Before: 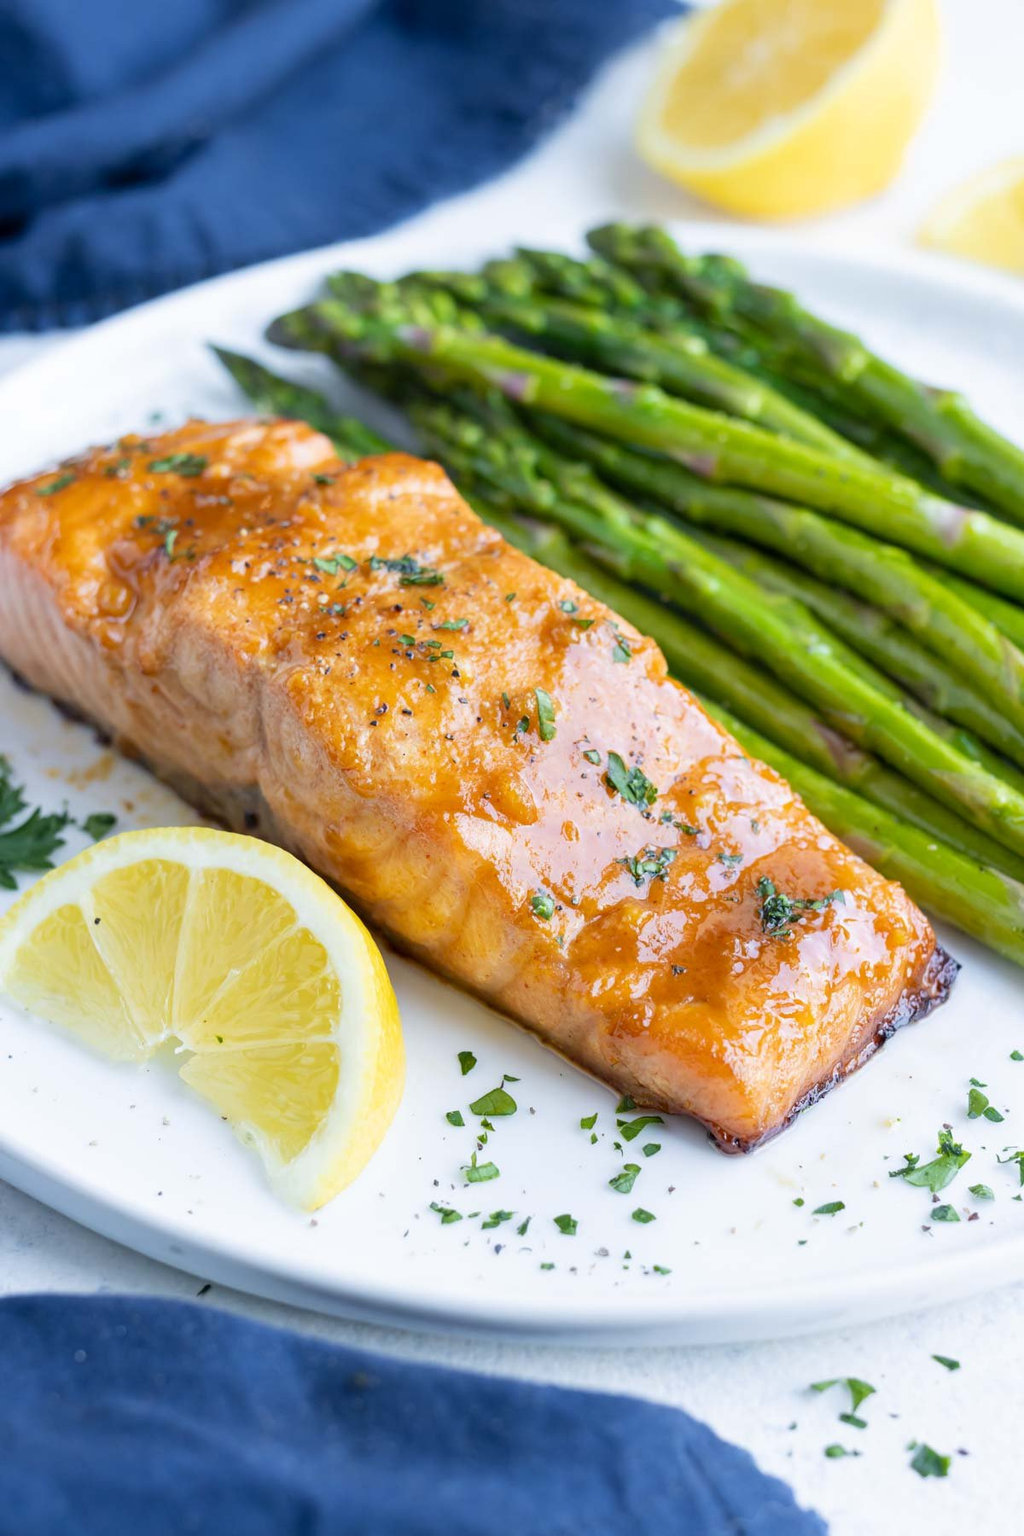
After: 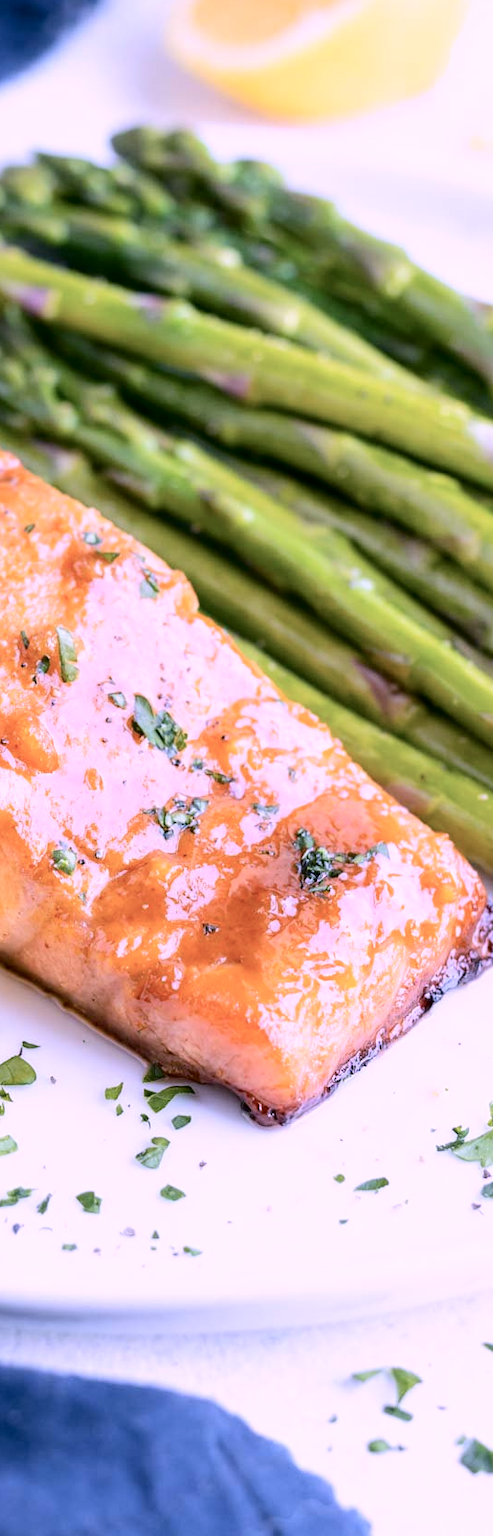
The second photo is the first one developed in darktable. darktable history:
crop: left 47.197%, top 6.92%, right 7.946%
tone curve: curves: ch0 [(0, 0) (0.003, 0.004) (0.011, 0.006) (0.025, 0.011) (0.044, 0.017) (0.069, 0.029) (0.1, 0.047) (0.136, 0.07) (0.177, 0.121) (0.224, 0.182) (0.277, 0.257) (0.335, 0.342) (0.399, 0.432) (0.468, 0.526) (0.543, 0.621) (0.623, 0.711) (0.709, 0.792) (0.801, 0.87) (0.898, 0.951) (1, 1)], color space Lab, independent channels, preserve colors none
color correction: highlights a* 16.04, highlights b* -20.21
